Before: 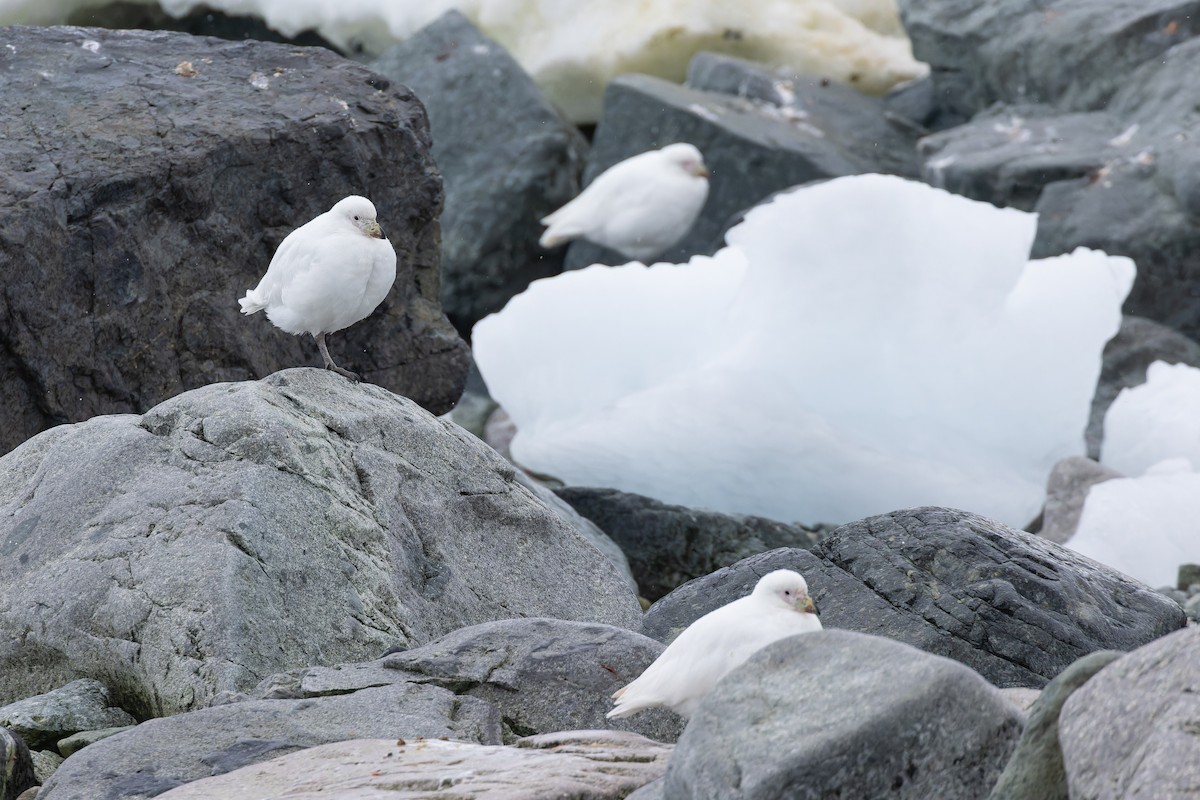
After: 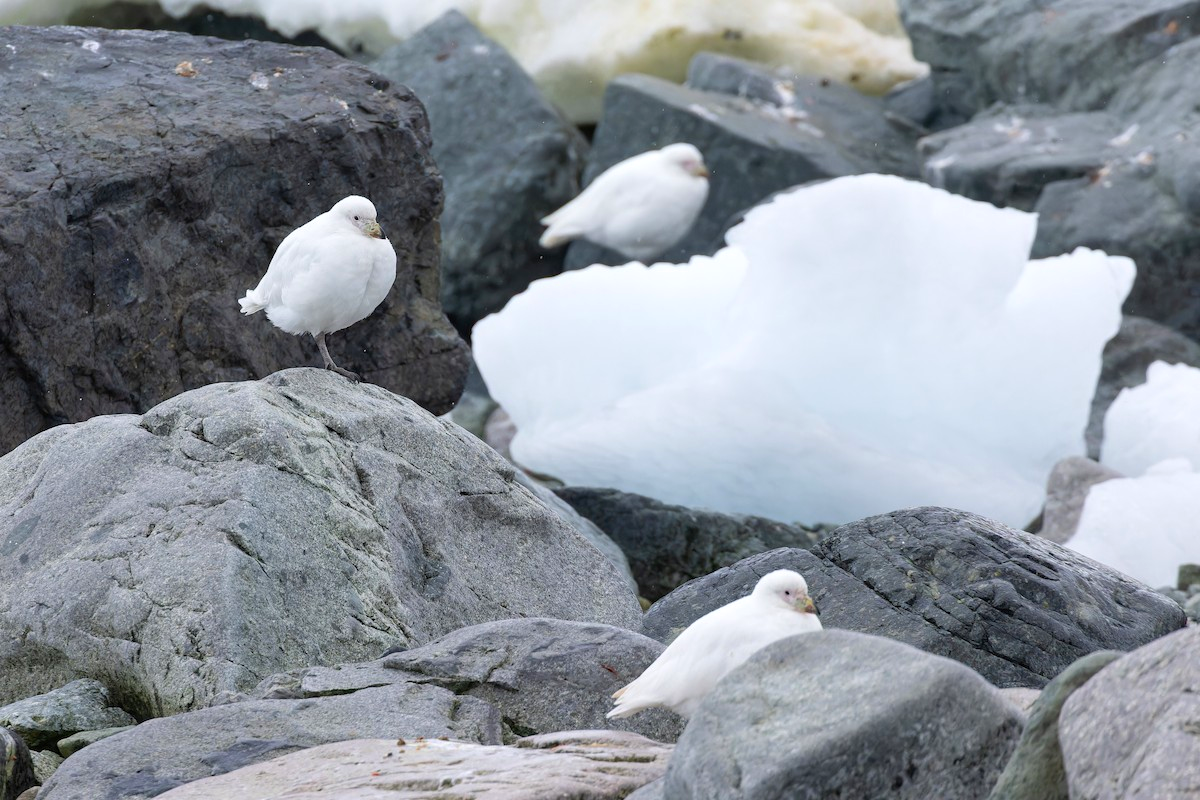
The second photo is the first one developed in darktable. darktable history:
contrast brightness saturation: saturation 0.182
exposure: black level correction 0.001, exposure 0.142 EV, compensate highlight preservation false
